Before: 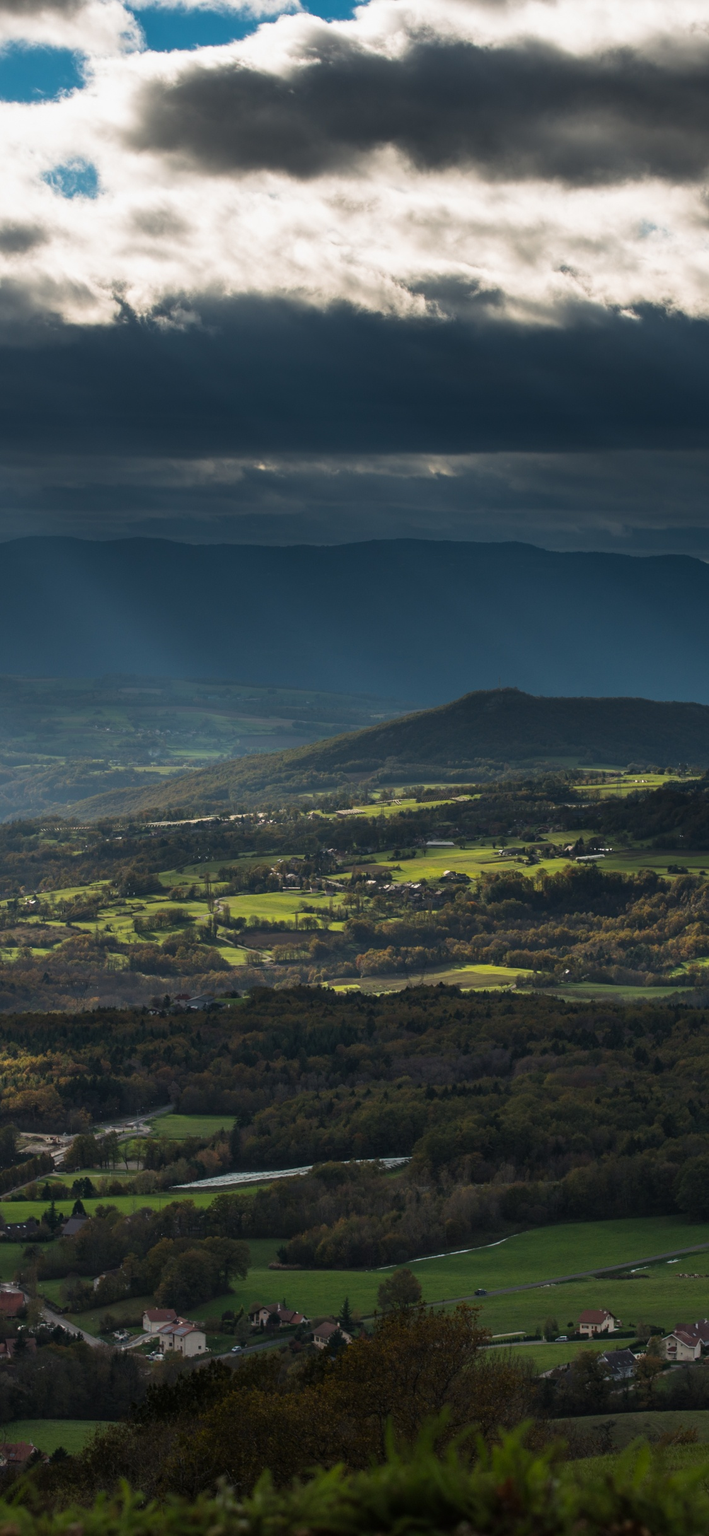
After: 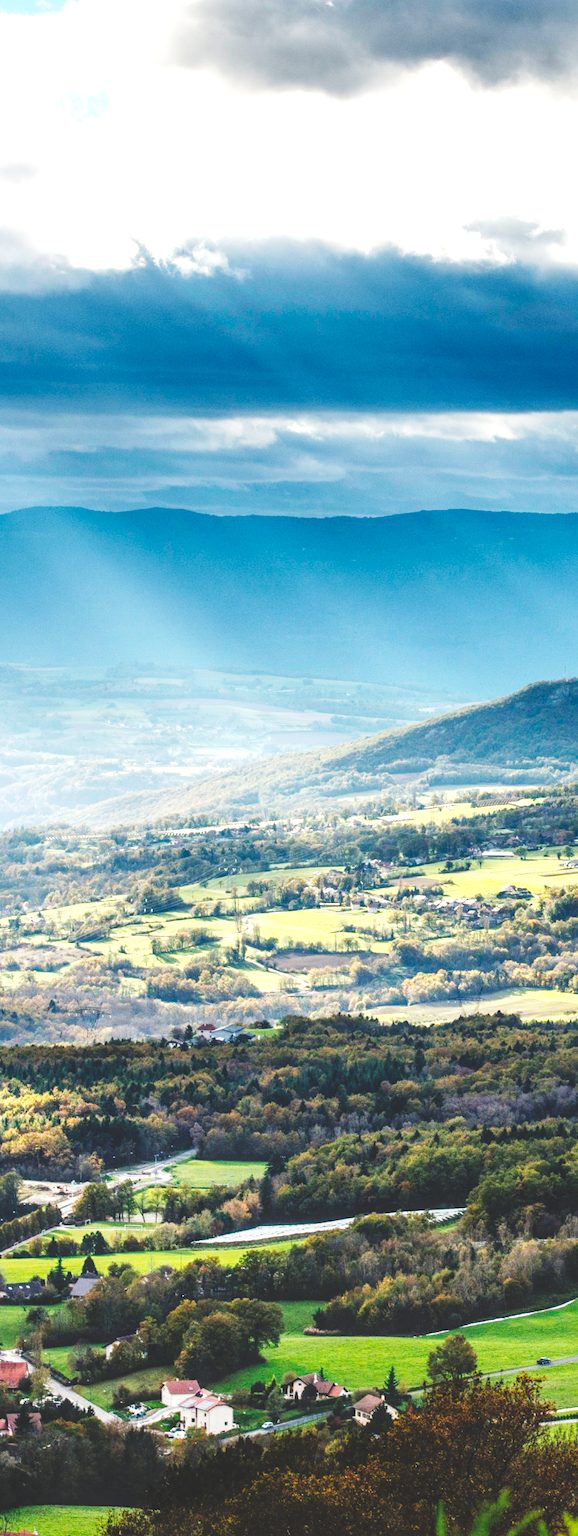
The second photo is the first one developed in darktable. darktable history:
base curve: curves: ch0 [(0, 0) (0, 0) (0.002, 0.001) (0.008, 0.003) (0.019, 0.011) (0.037, 0.037) (0.064, 0.11) (0.102, 0.232) (0.152, 0.379) (0.216, 0.524) (0.296, 0.665) (0.394, 0.789) (0.512, 0.881) (0.651, 0.945) (0.813, 0.986) (1, 1)], preserve colors none
local contrast: on, module defaults
exposure: black level correction 0, exposure 1.454 EV, compensate exposure bias true, compensate highlight preservation false
crop: top 5.771%, right 27.89%, bottom 5.747%
color balance rgb: power › hue 60.13°, linear chroma grading › global chroma -14.93%, perceptual saturation grading › global saturation 30.662%
tone curve: curves: ch0 [(0, 0) (0.003, 0.169) (0.011, 0.173) (0.025, 0.177) (0.044, 0.184) (0.069, 0.191) (0.1, 0.199) (0.136, 0.206) (0.177, 0.221) (0.224, 0.248) (0.277, 0.284) (0.335, 0.344) (0.399, 0.413) (0.468, 0.497) (0.543, 0.594) (0.623, 0.691) (0.709, 0.779) (0.801, 0.868) (0.898, 0.931) (1, 1)], preserve colors none
